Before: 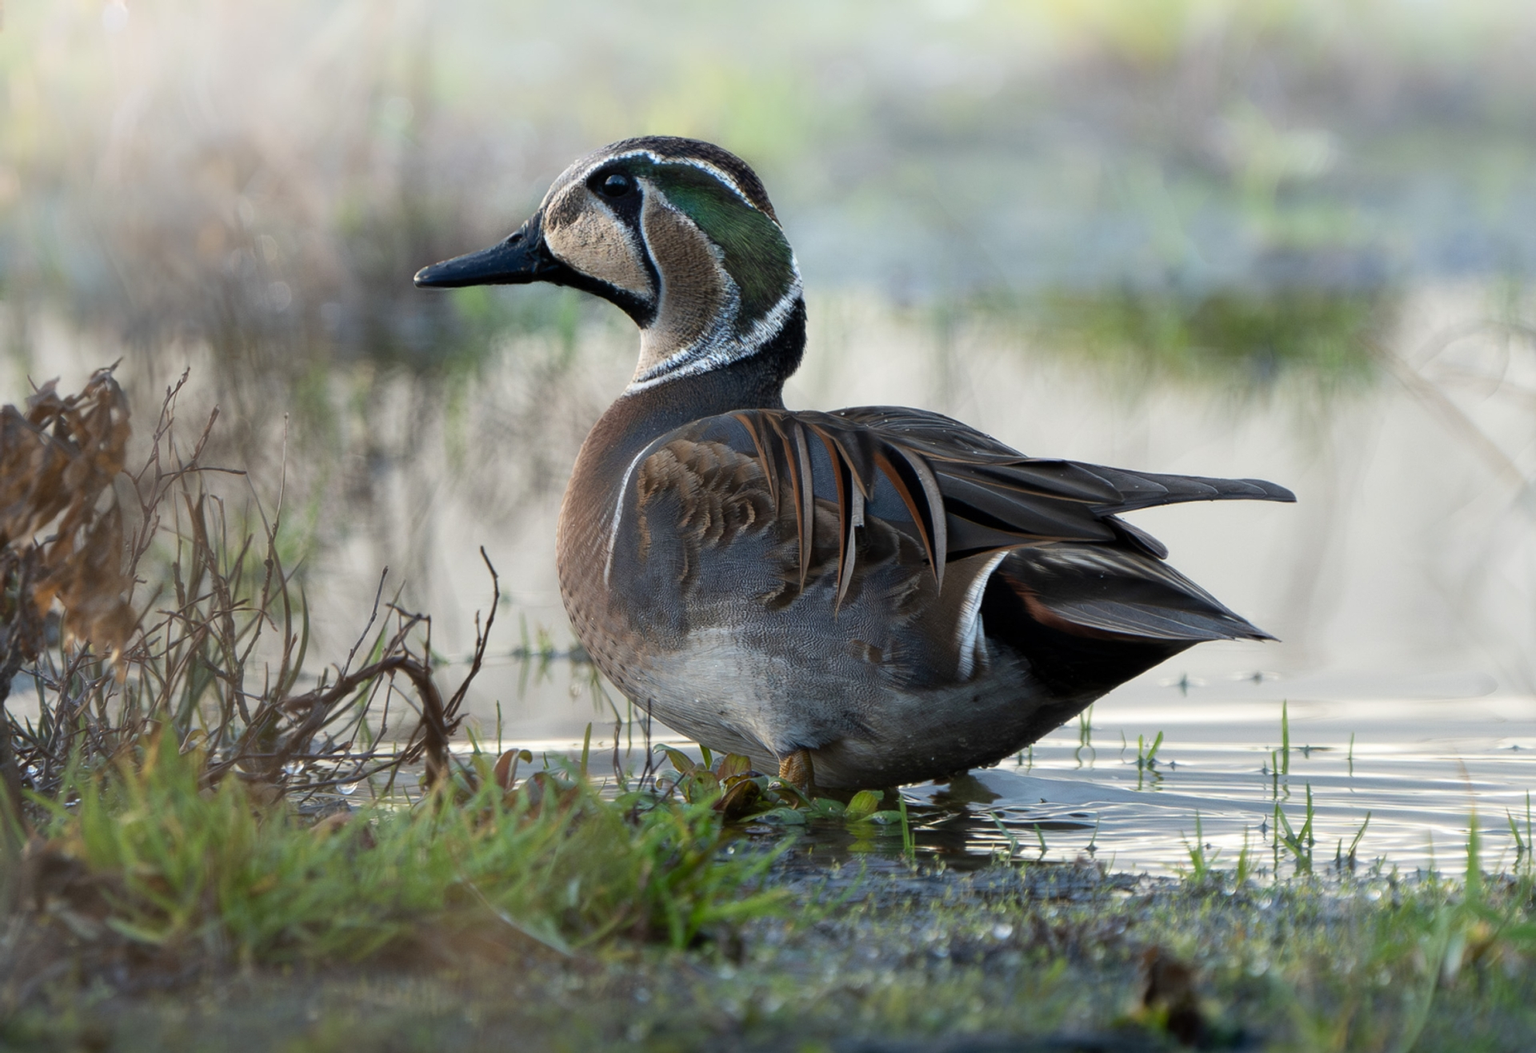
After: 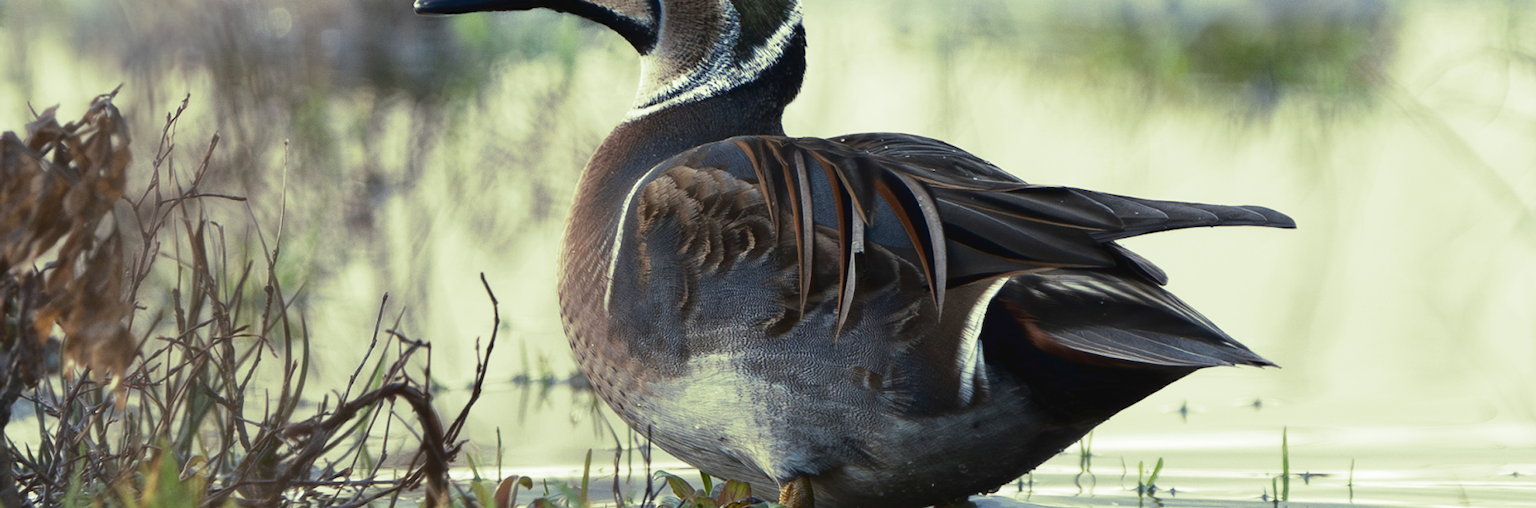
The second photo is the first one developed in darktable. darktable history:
tone curve: curves: ch0 [(0, 0.032) (0.181, 0.156) (0.751, 0.829) (1, 1)], color space Lab, linked channels, preserve colors none
split-toning: shadows › hue 290.82°, shadows › saturation 0.34, highlights › saturation 0.38, balance 0, compress 50%
crop and rotate: top 26.056%, bottom 25.543%
